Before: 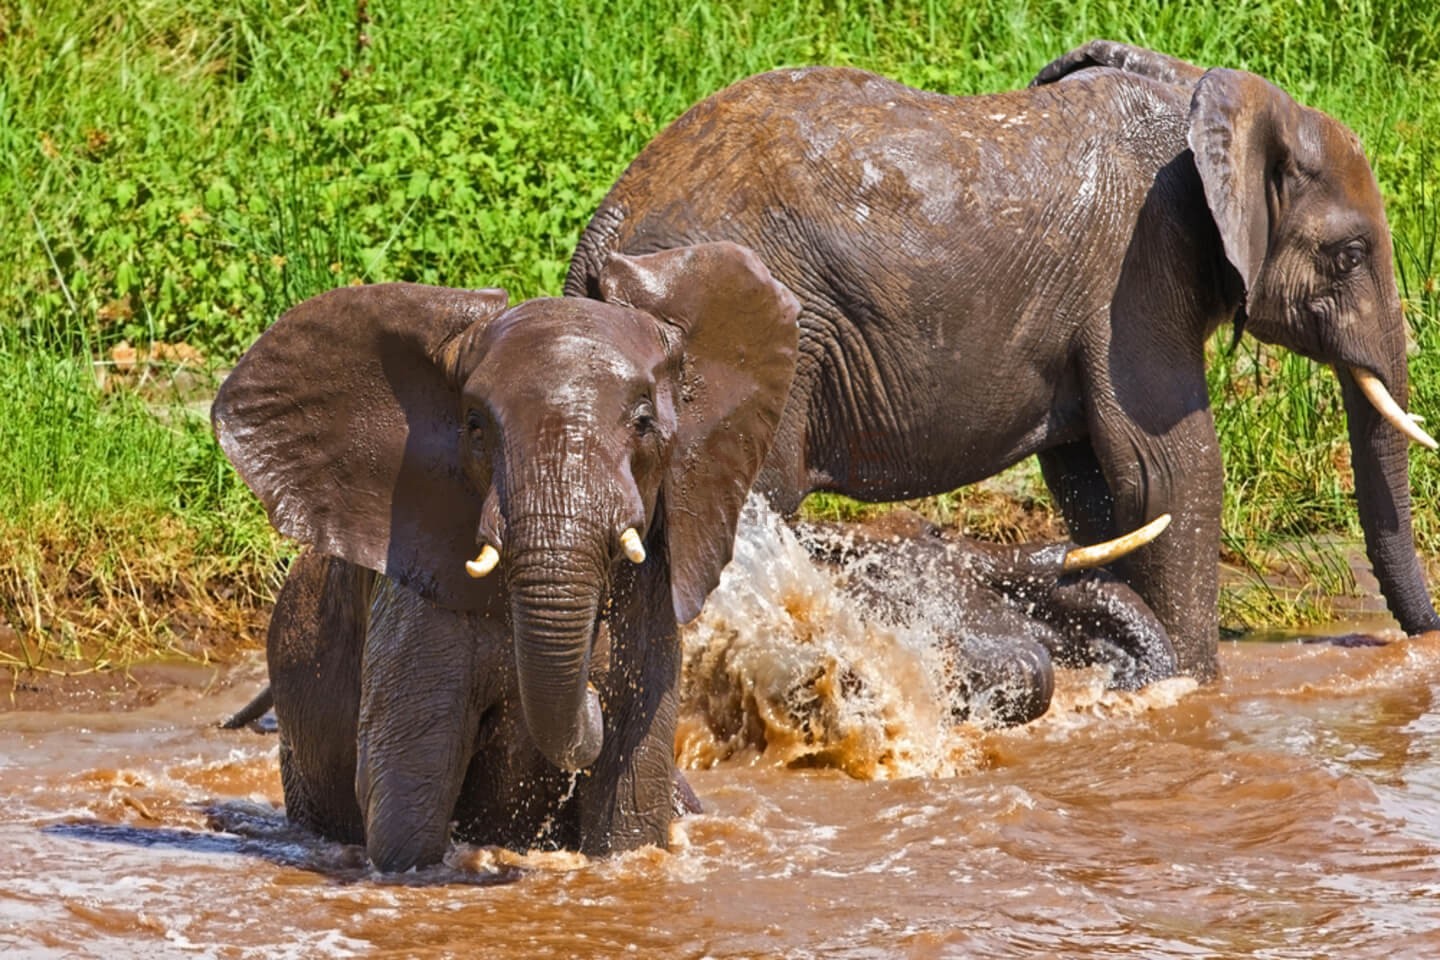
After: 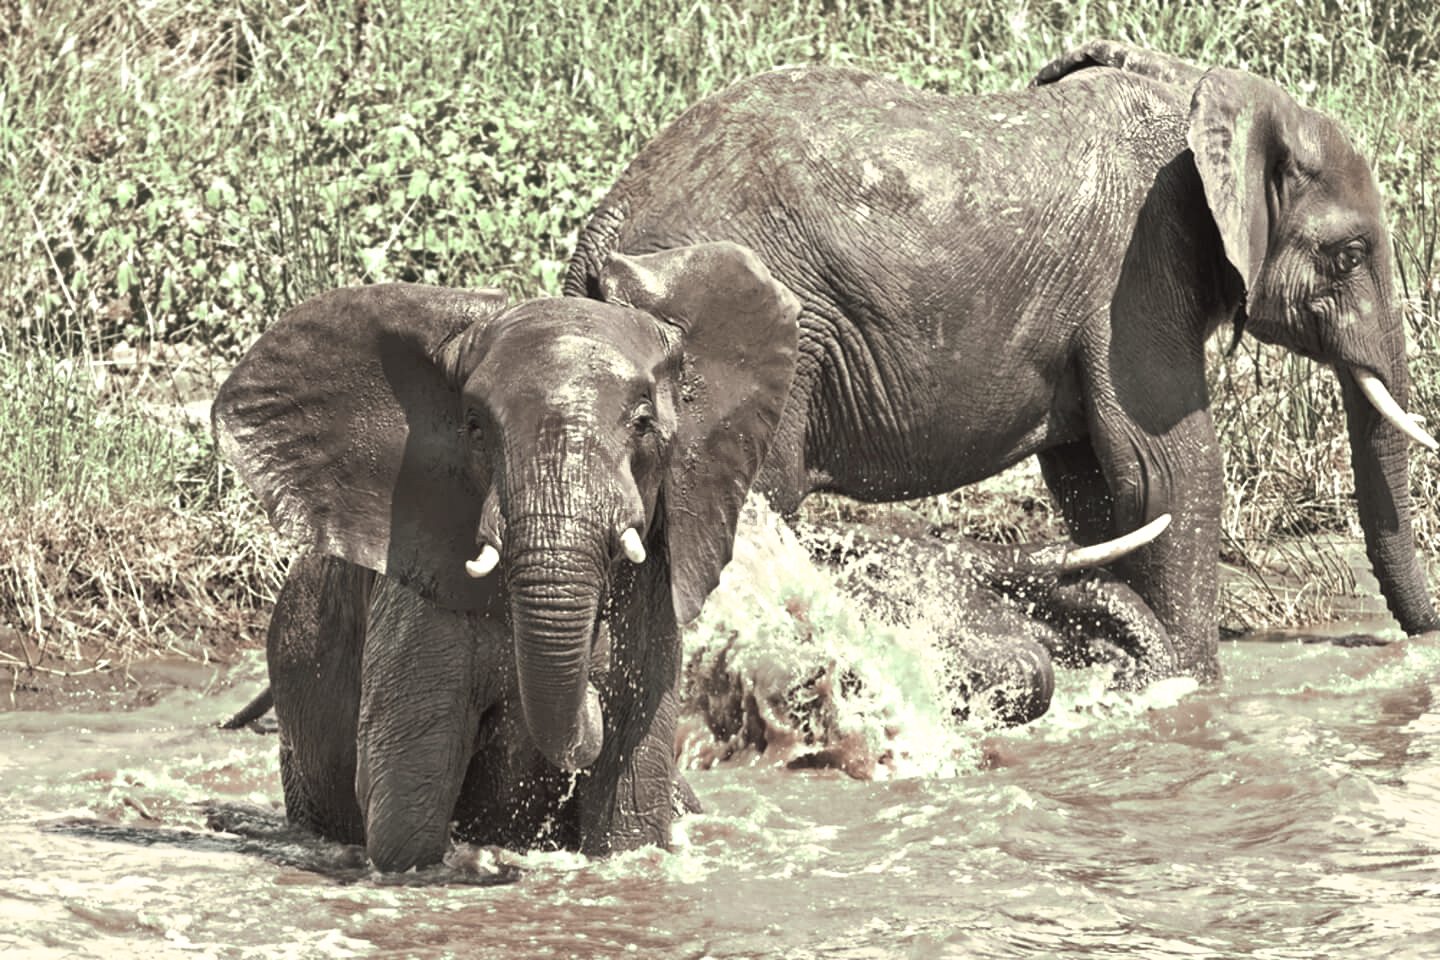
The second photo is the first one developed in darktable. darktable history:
tone curve: curves: ch0 [(0, 0) (0.003, 0.032) (0.011, 0.036) (0.025, 0.049) (0.044, 0.075) (0.069, 0.112) (0.1, 0.151) (0.136, 0.197) (0.177, 0.241) (0.224, 0.295) (0.277, 0.355) (0.335, 0.429) (0.399, 0.512) (0.468, 0.607) (0.543, 0.702) (0.623, 0.796) (0.709, 0.903) (0.801, 0.987) (0.898, 0.997) (1, 1)], preserve colors none
color look up table: target L [100.31, 75.38, 96.27, 80.12, 90.92, 100.29, 82.44, 74.04, 69.34, 73.3, 59.75, 60.49, 44.44, 45.38, 23.15, 20.51, 200.08, 83.04, 66.31, 65.91, 65.18, 55.67, 47.12, 54.73, 23.02, 35.08, 27.41, 20.36, 0.633, 83.97, 72.03, 74.22, 56.82, 55.67, 52.2, 44.23, 21.82, 42.88, 39.71, 12, 2.062, 90.83, 84.24, 85.81, 76.55, 81.97, 62.95, 62.54, 57.68], target a [0.001, -0.89, -38.49, -8.01, 32.6, -1.786, -20.12, -17.62, -7.098, -3.469, -1.327, -0.536, -6.624, -4.24, -6.186, -0.316, 0, -15.47, 6.75, 3.424, 1.598, 11.93, 10.18, 6.679, 20.97, 10.24, 3.787, 8.677, 1.232, 2.436, 4.505, 0.678, 12.71, 2.852, -7.777, -0.565, 17.46, -1.28, -2.55, 1.923, 0.686, 30.36, -20.39, -5.717, -10.97, -15.2, -15.22, -3.201, -6.968], target b [-0.001, 11.01, 33.54, 12.62, -16.11, 23.49, 10.96, 14.55, 16.66, 9.223, 13.9, 10.25, 9.794, 6.296, 7.062, 4.821, 0, 14.81, 9.293, 13.21, 8.319, 5.506, 9.237, 7.391, 2.327, 6.672, 7.505, 2.916, 0.3, 9.596, 5.339, 6.7, 1.536, 1.355, 2.803, 4.709, -0.782, -2.55, 1.731, -5.713, -1.462, 12.11, -1.647, 15.05, 7.735, 11.43, 7.646, 6.9, 4.571], num patches 49
